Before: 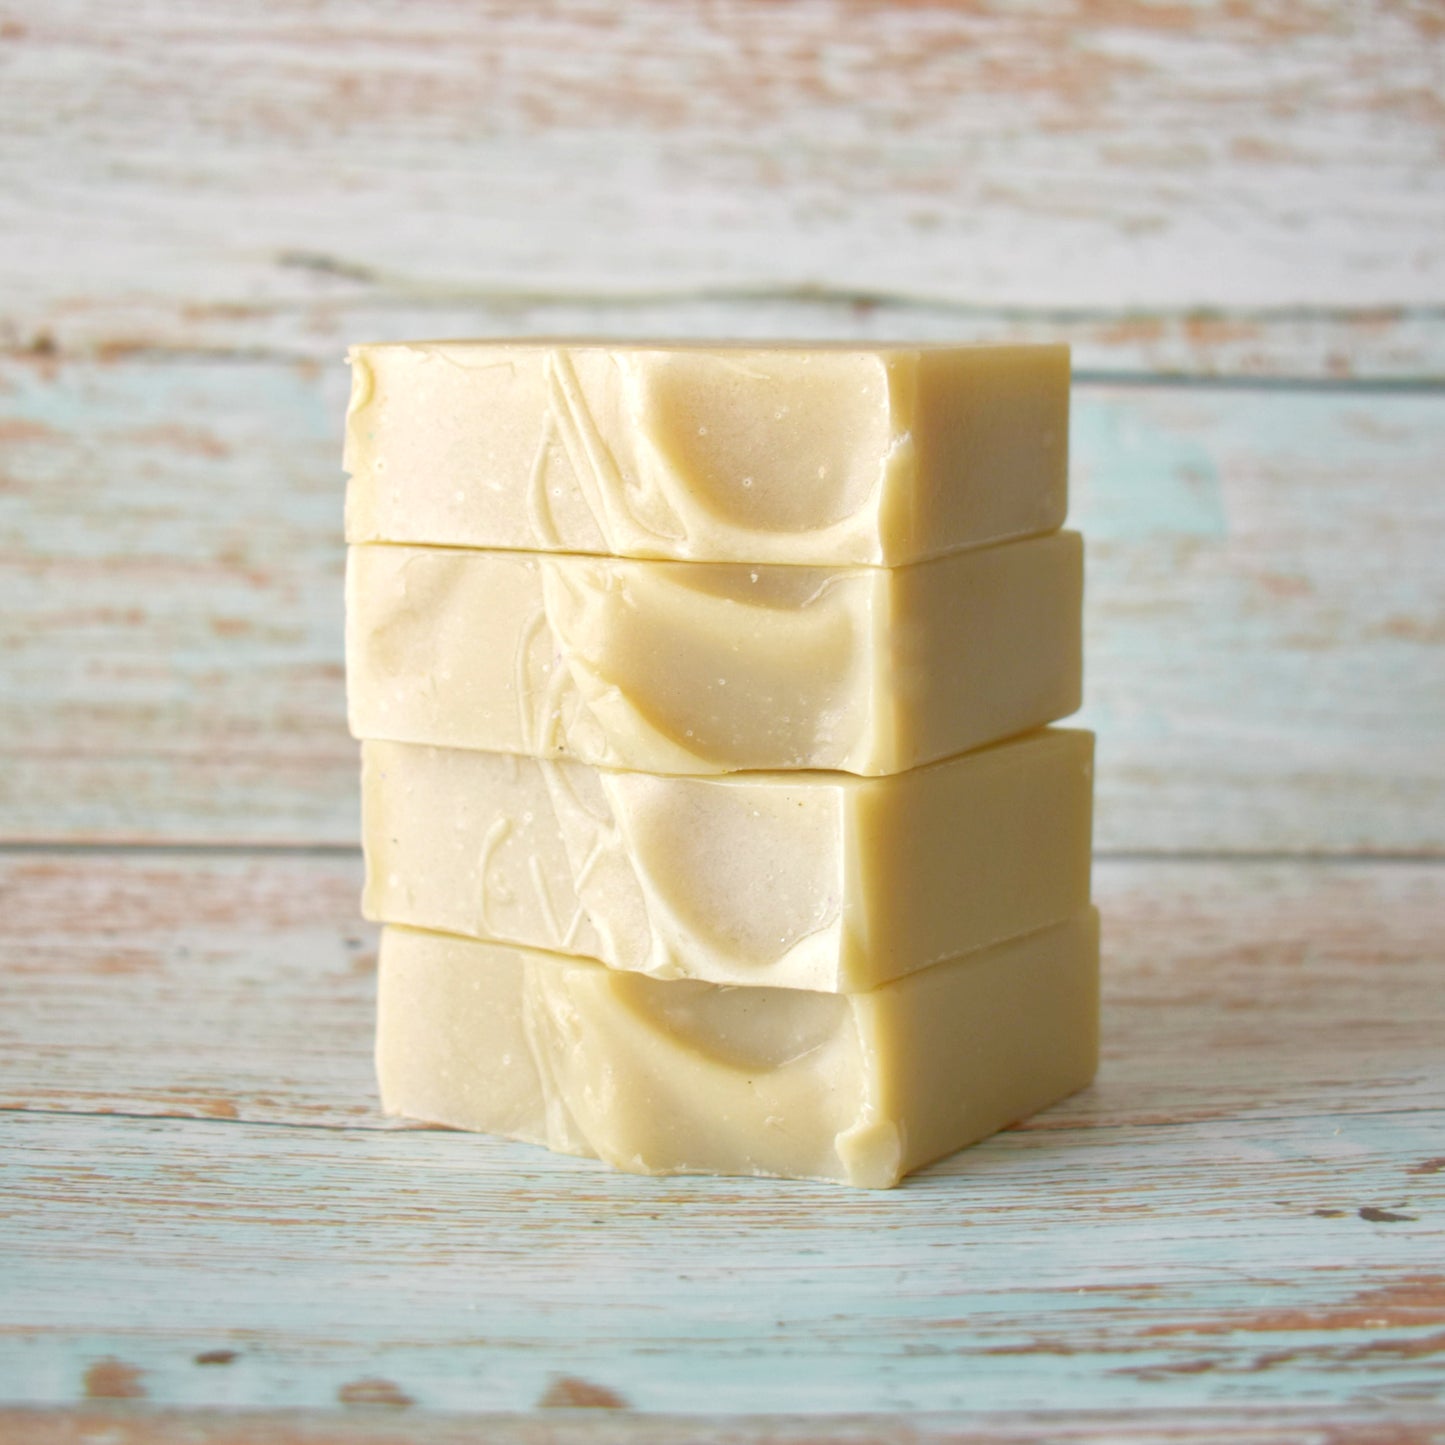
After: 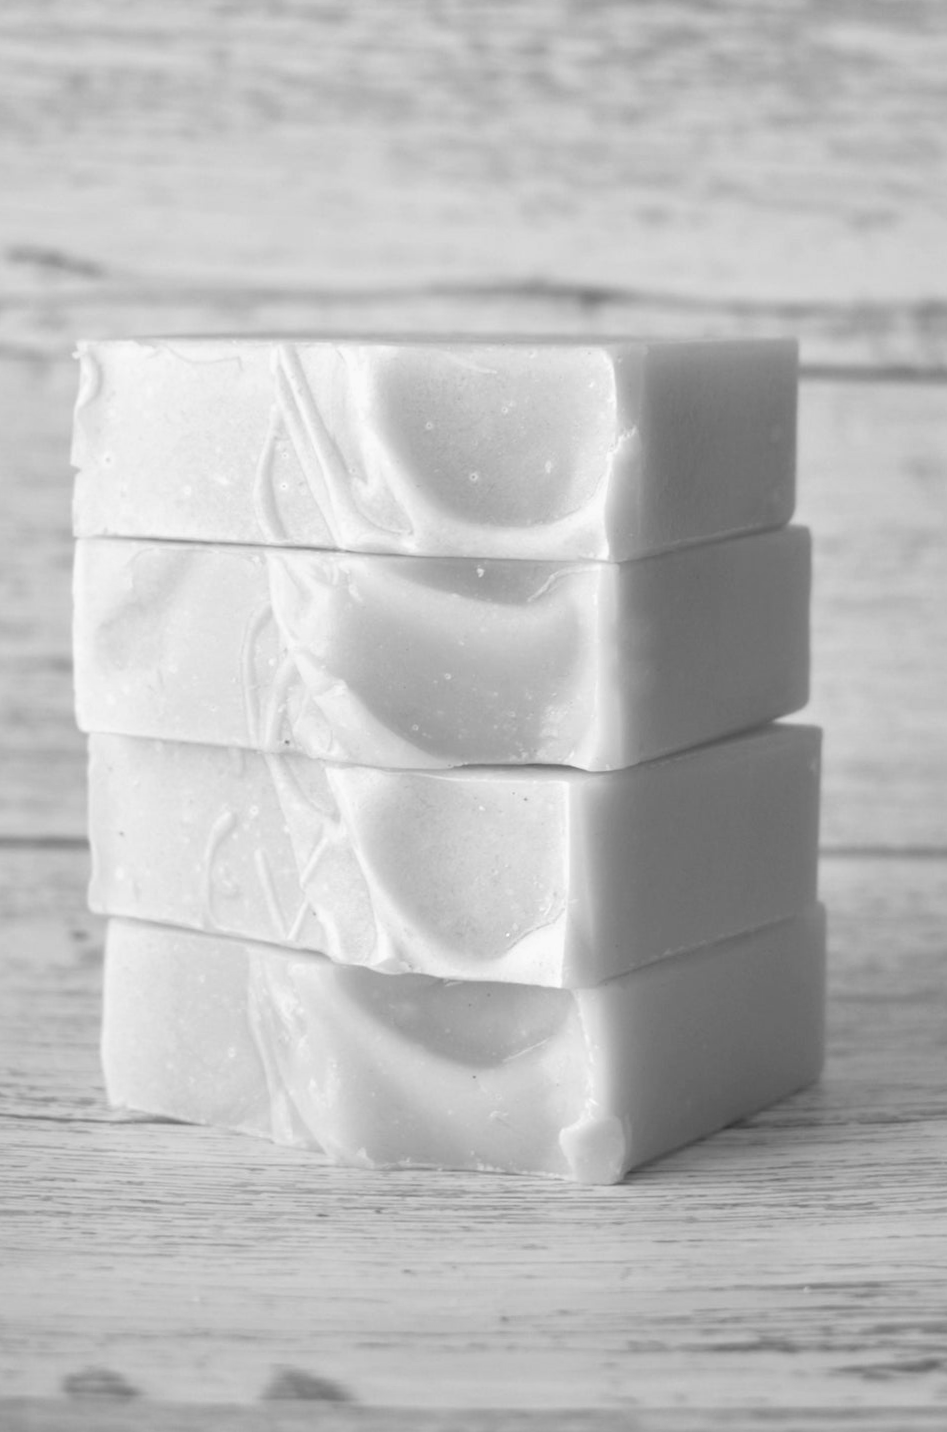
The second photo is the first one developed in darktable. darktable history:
crop and rotate: left 18.442%, right 15.508%
monochrome: a -35.87, b 49.73, size 1.7
rotate and perspective: rotation 0.192°, lens shift (horizontal) -0.015, crop left 0.005, crop right 0.996, crop top 0.006, crop bottom 0.99
